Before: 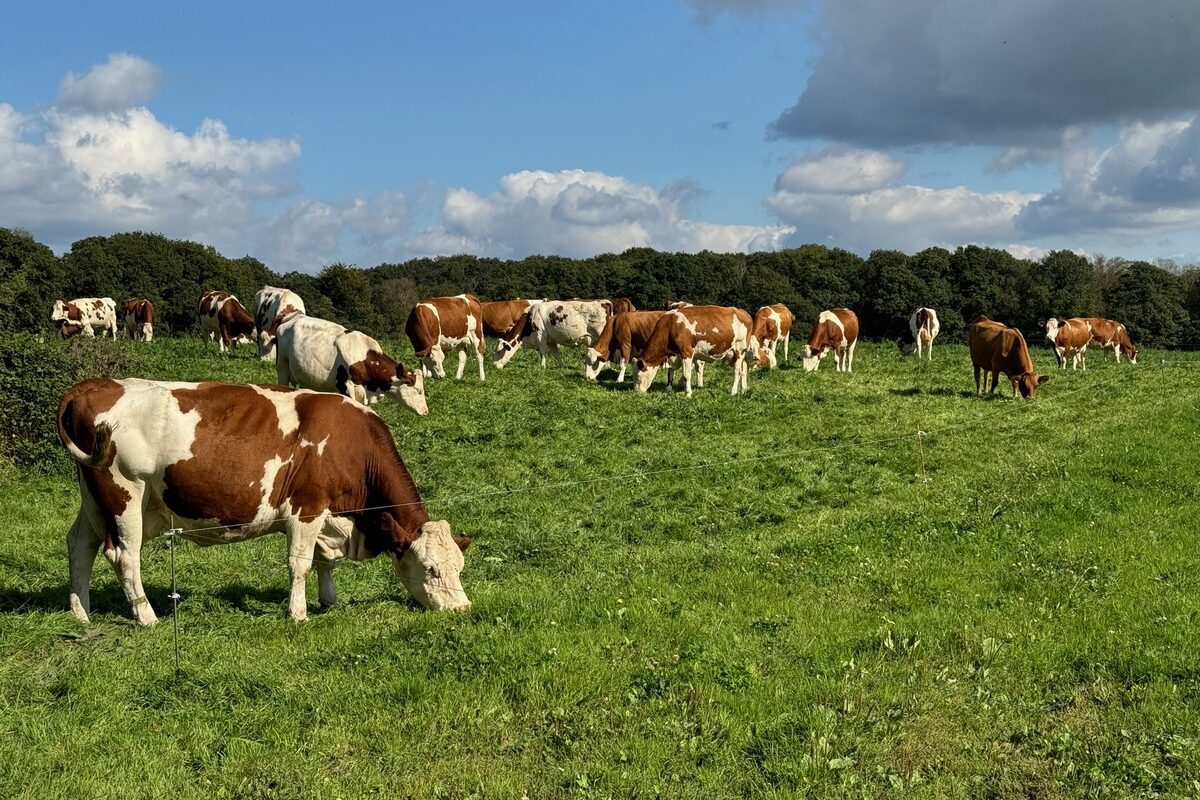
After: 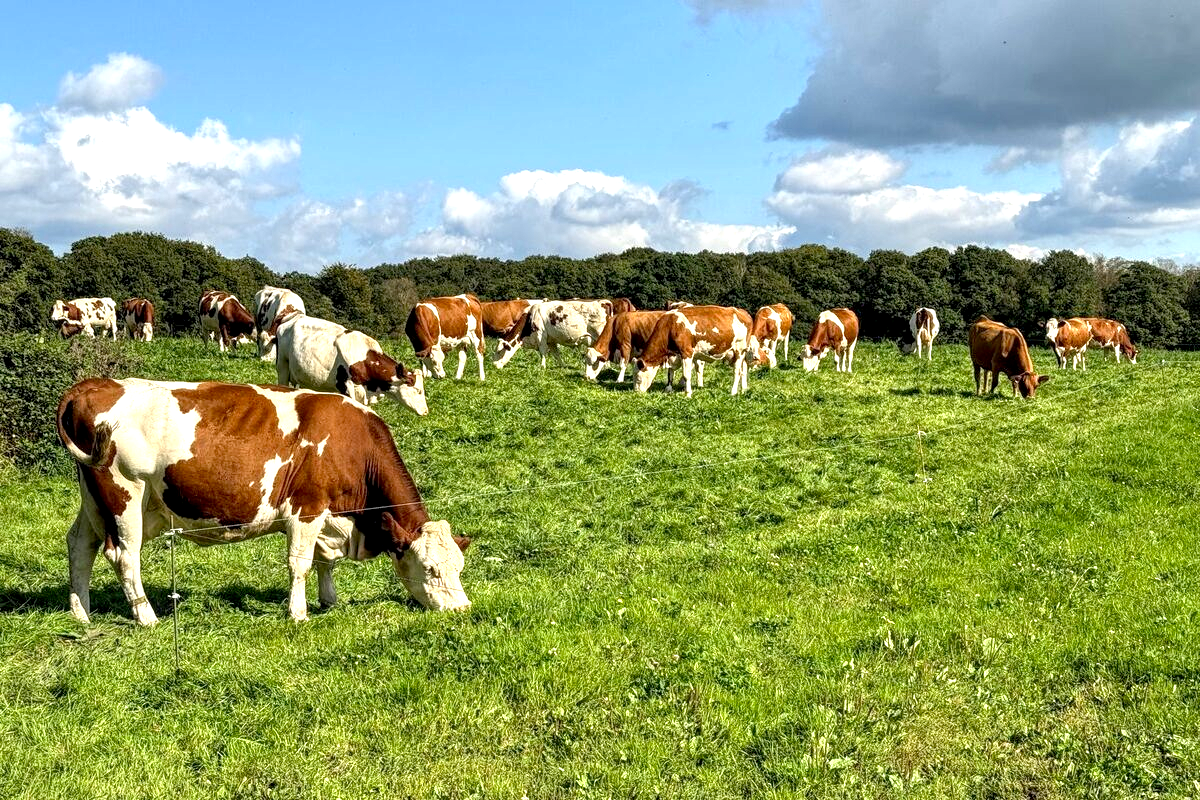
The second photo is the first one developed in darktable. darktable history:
exposure: black level correction 0, exposure 1 EV, compensate highlight preservation false
local contrast: on, module defaults
